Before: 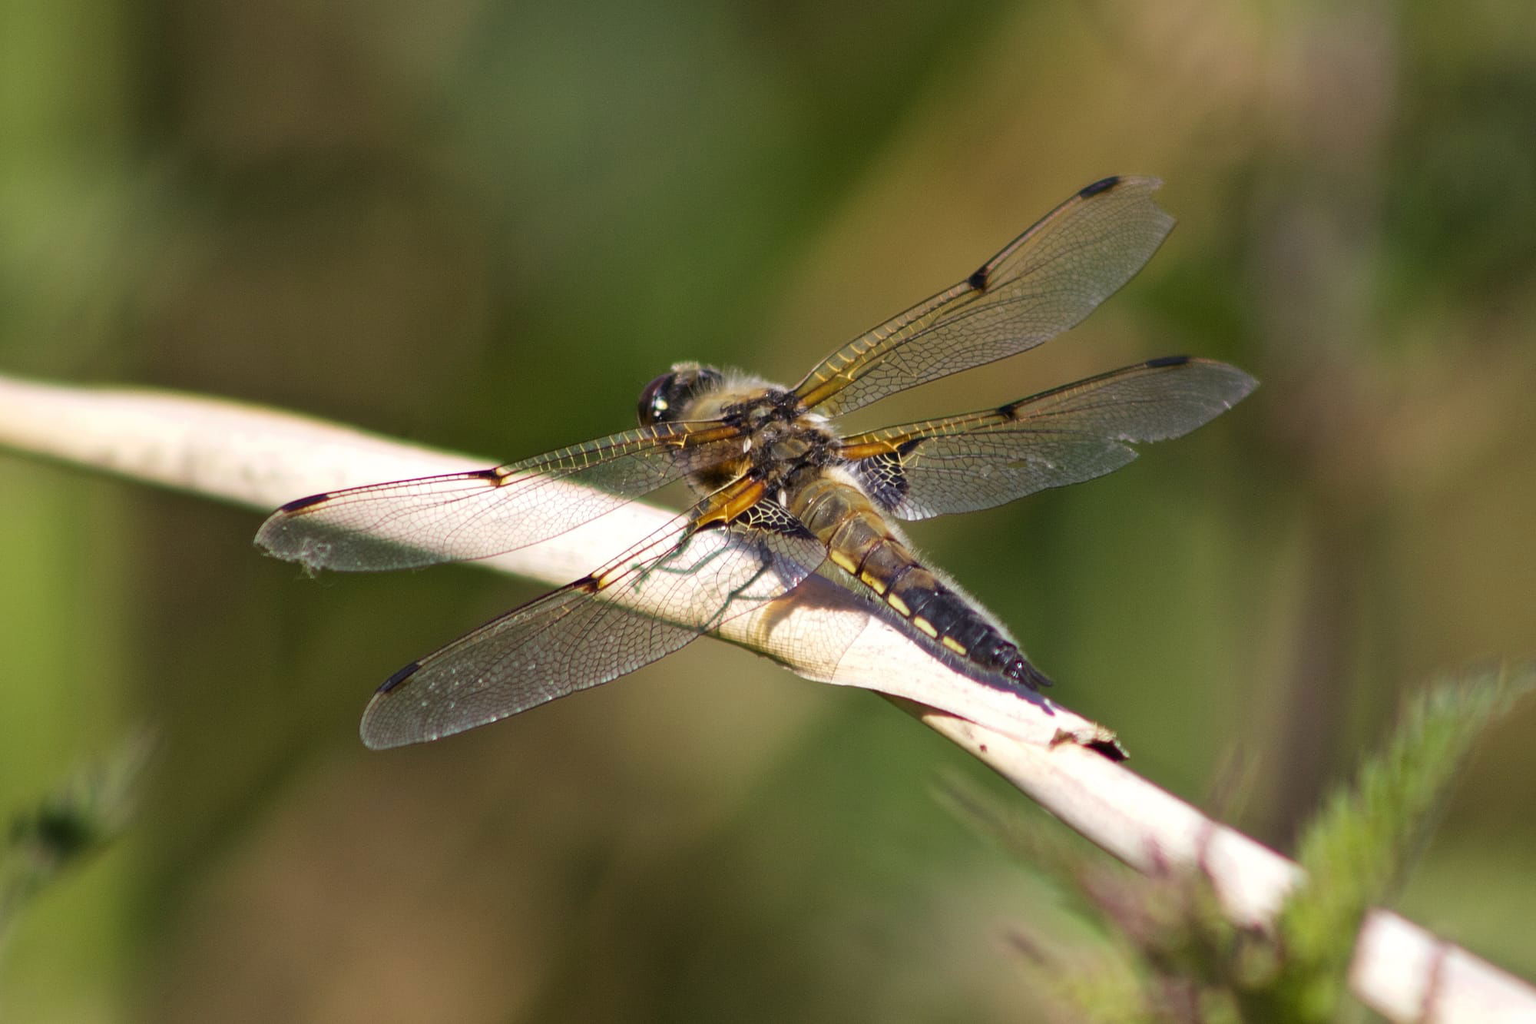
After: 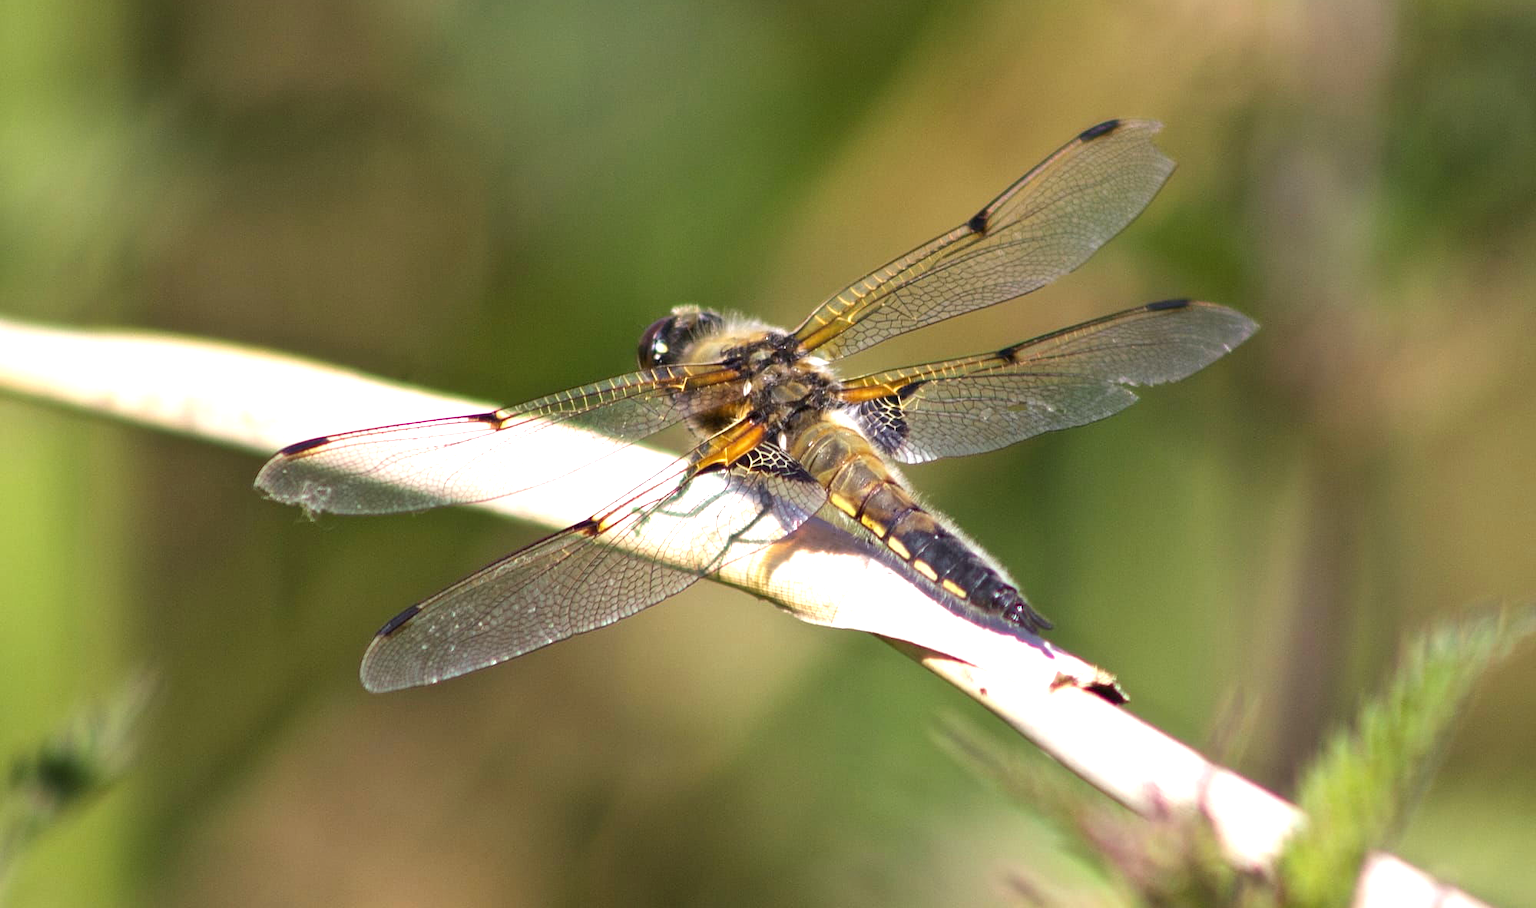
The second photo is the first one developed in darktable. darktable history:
exposure: exposure 0.785 EV, compensate highlight preservation false
crop and rotate: top 5.609%, bottom 5.609%
